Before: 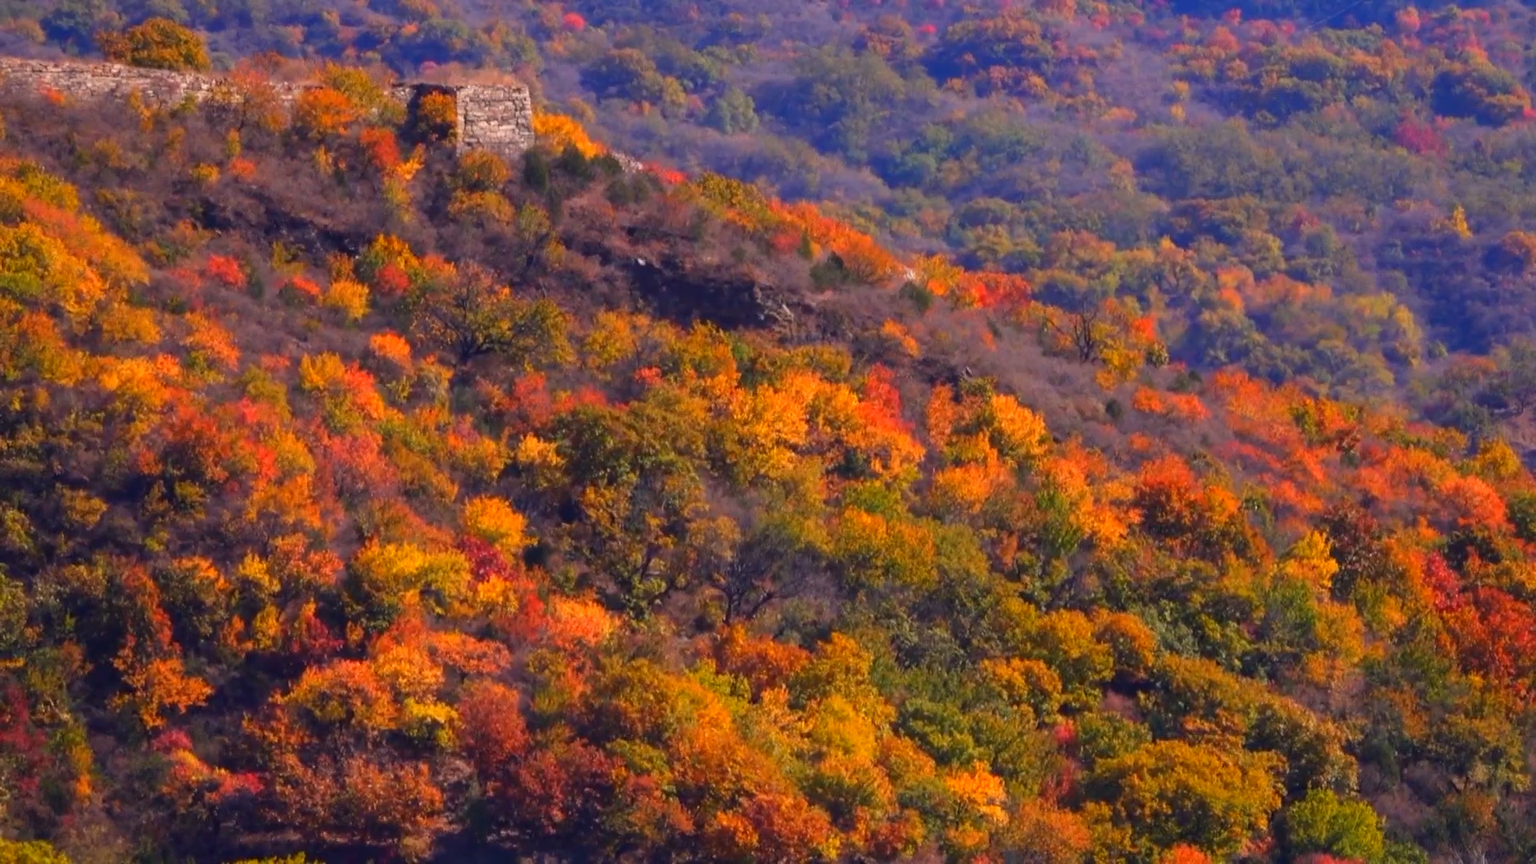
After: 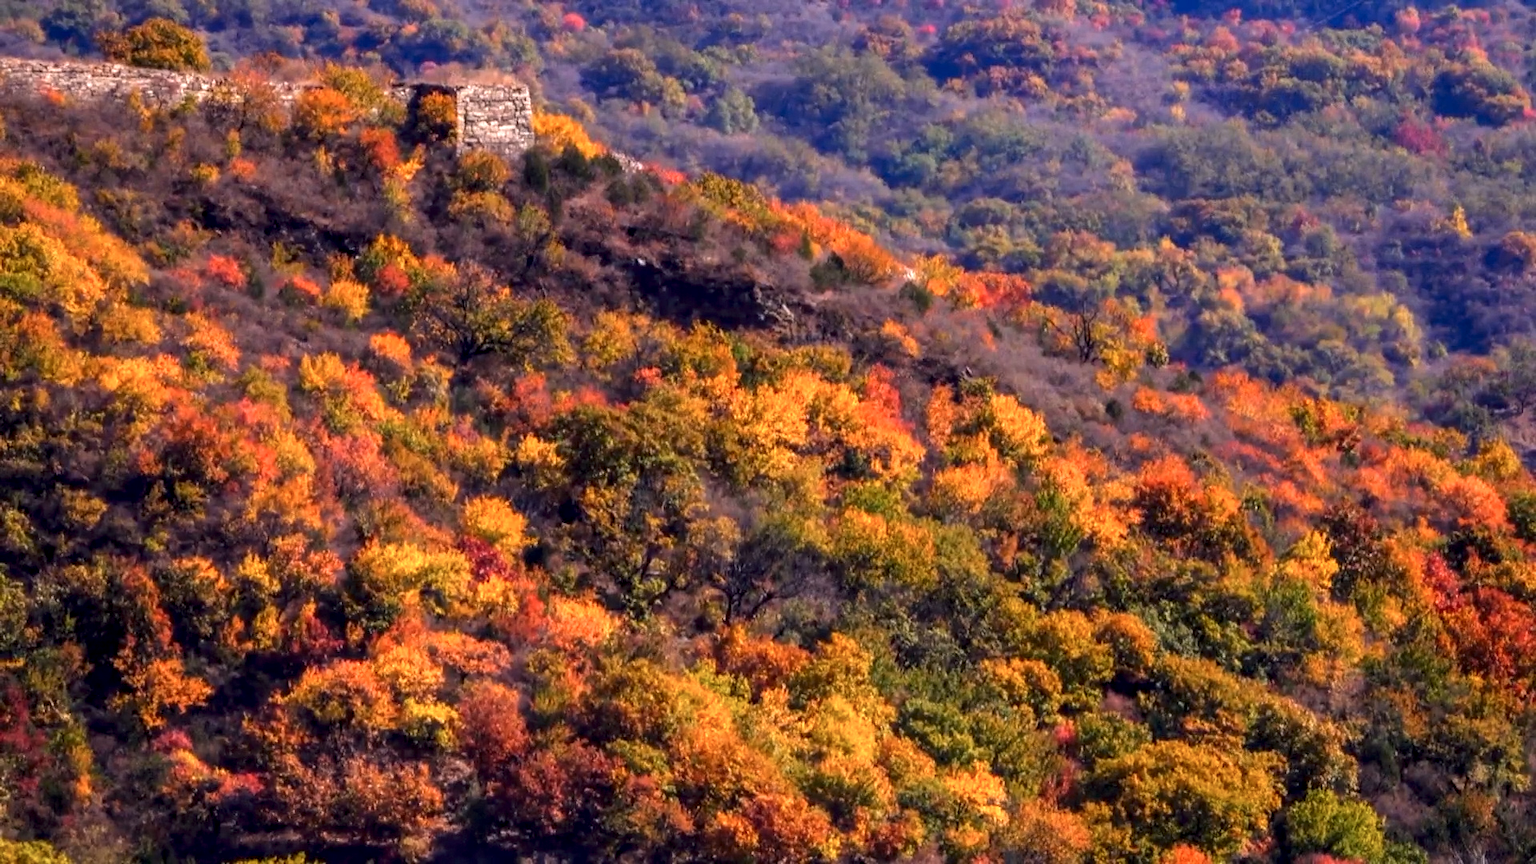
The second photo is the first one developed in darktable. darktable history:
local contrast: highlights 78%, shadows 56%, detail 174%, midtone range 0.423
